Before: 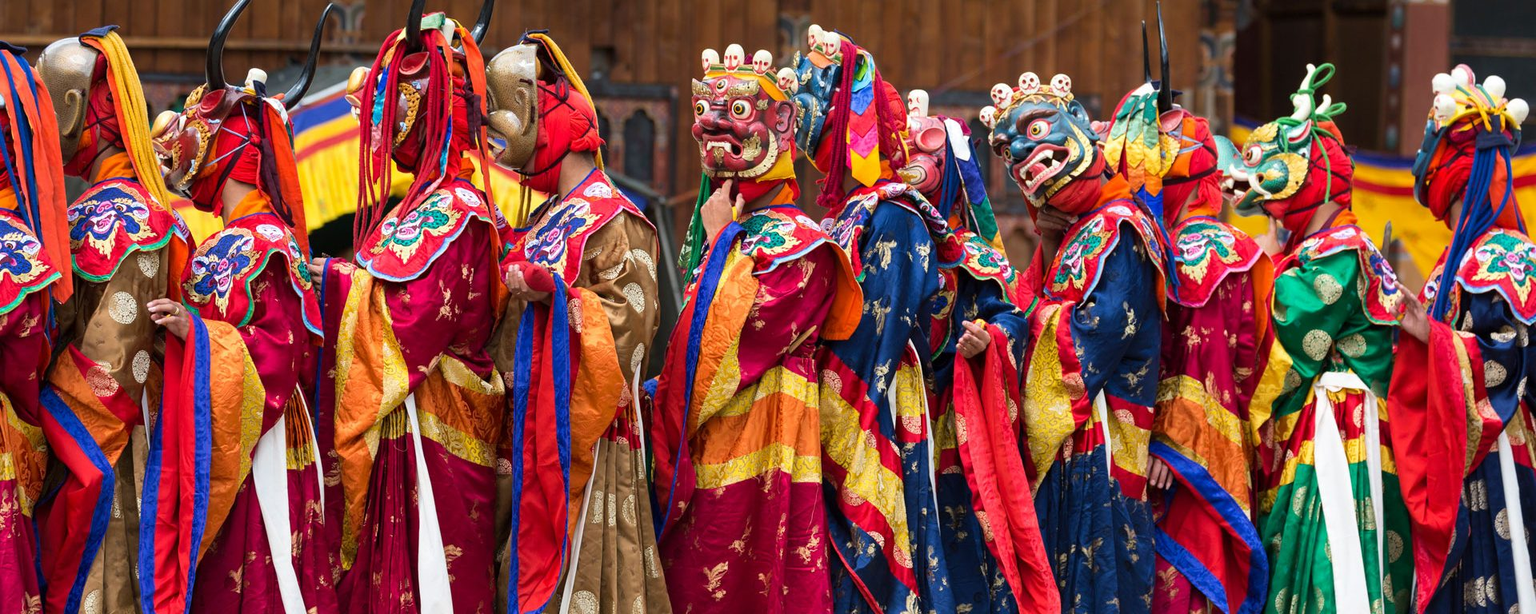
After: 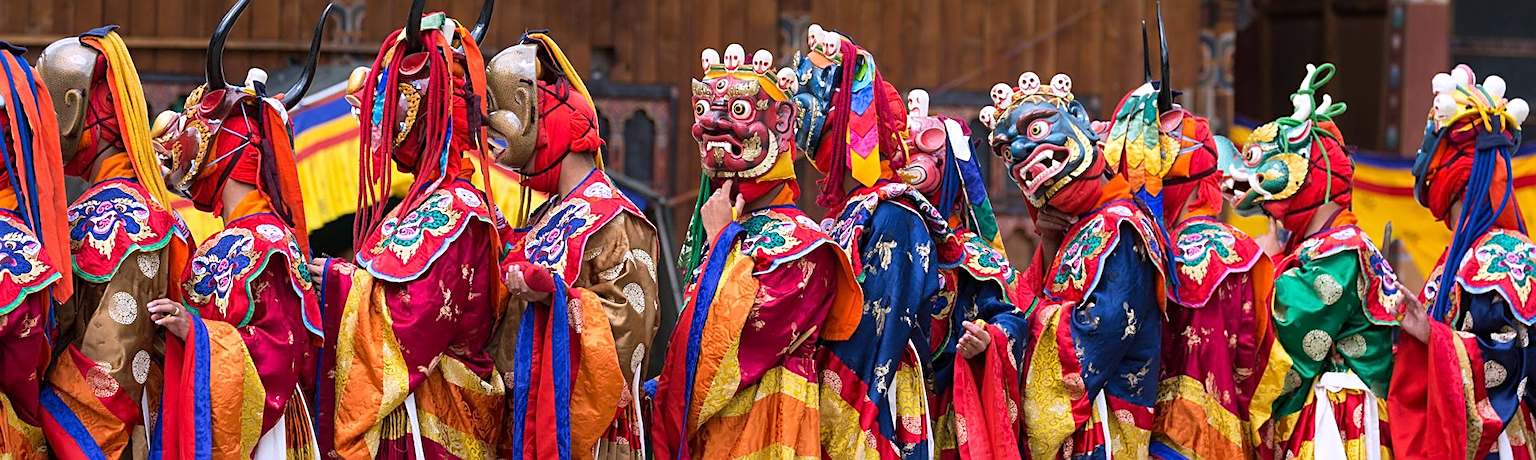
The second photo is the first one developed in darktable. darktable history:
sharpen: on, module defaults
crop: bottom 24.988%
white balance: red 1.004, blue 1.096
